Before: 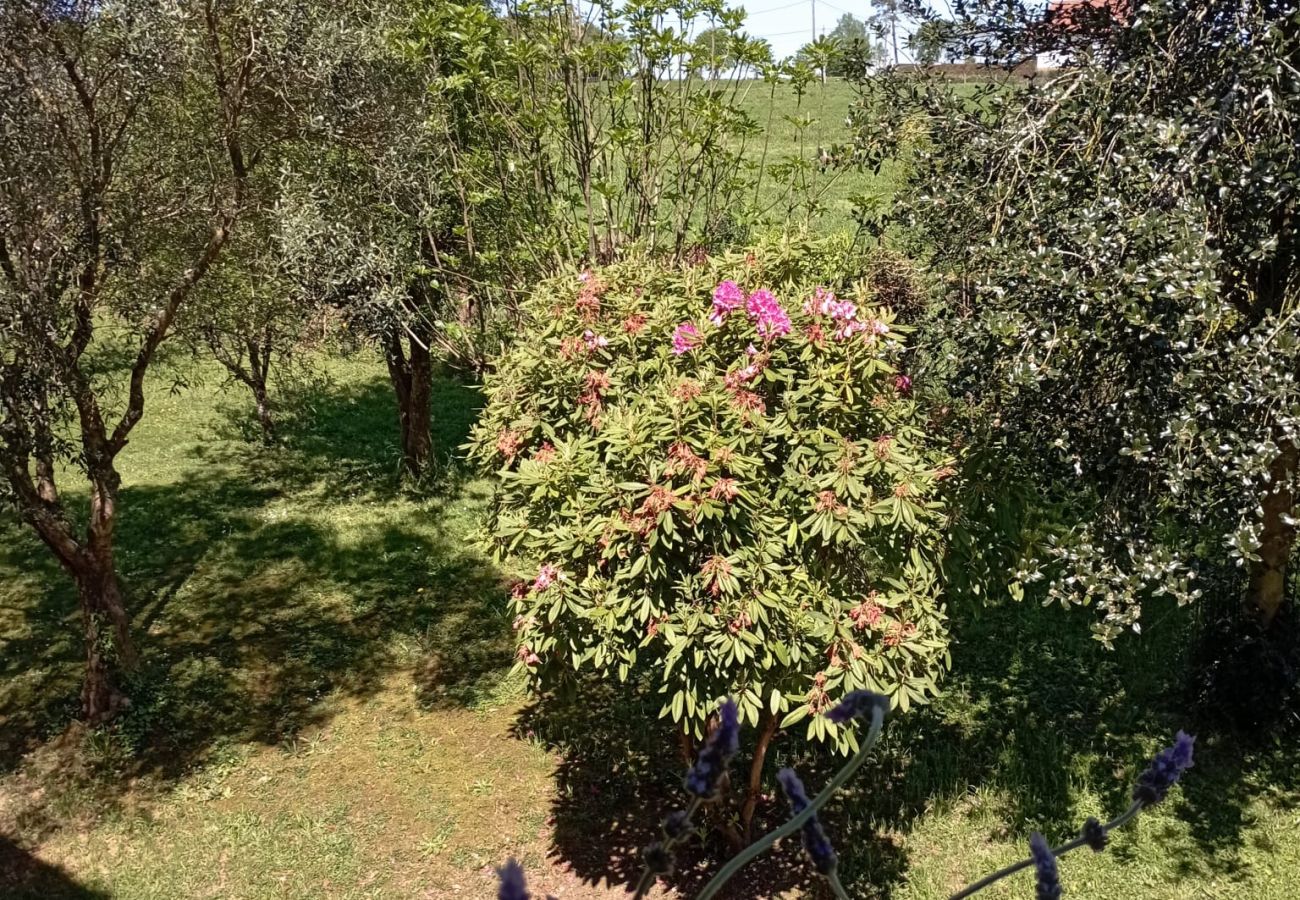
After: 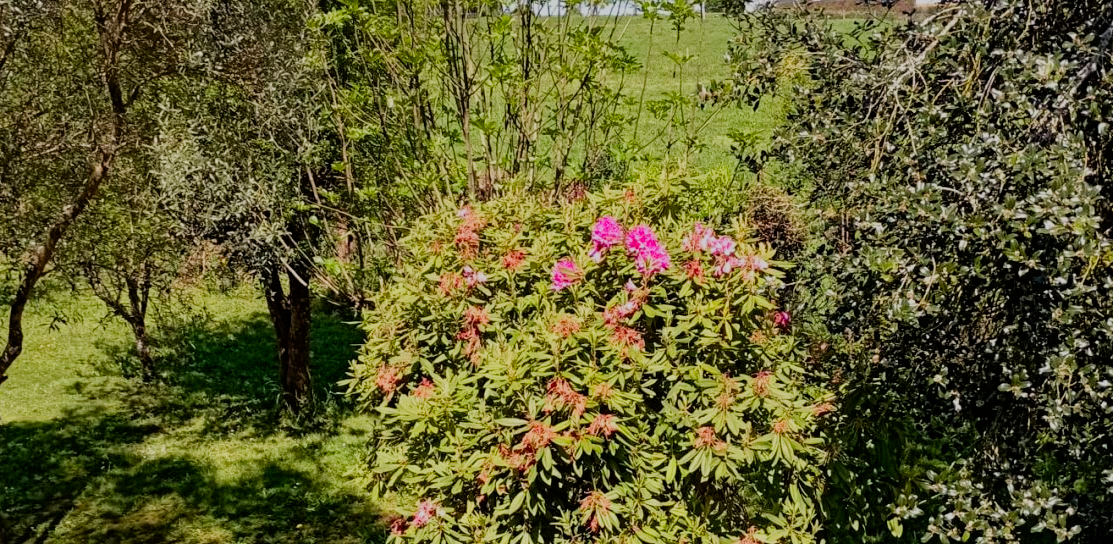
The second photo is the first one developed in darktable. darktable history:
shadows and highlights: shadows 5, soften with gaussian
filmic rgb: black relative exposure -6.98 EV, white relative exposure 5.63 EV, hardness 2.86
contrast brightness saturation: saturation 0.5
crop and rotate: left 9.345%, top 7.22%, right 4.982%, bottom 32.331%
